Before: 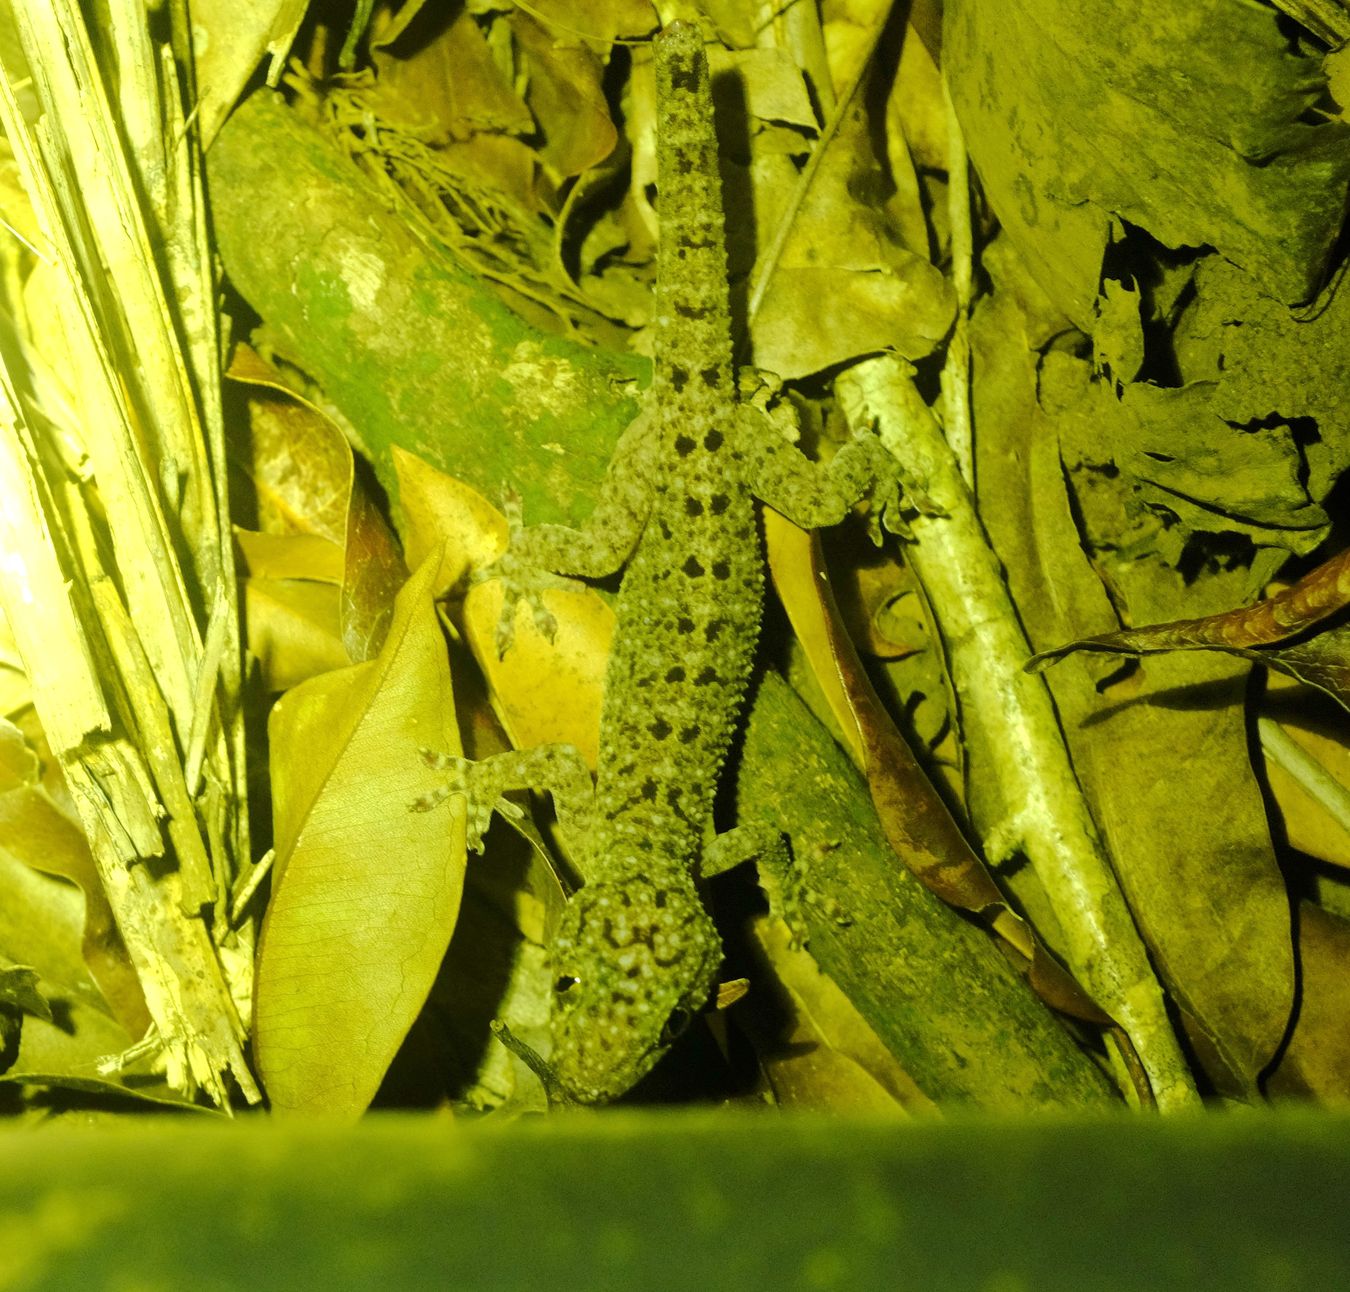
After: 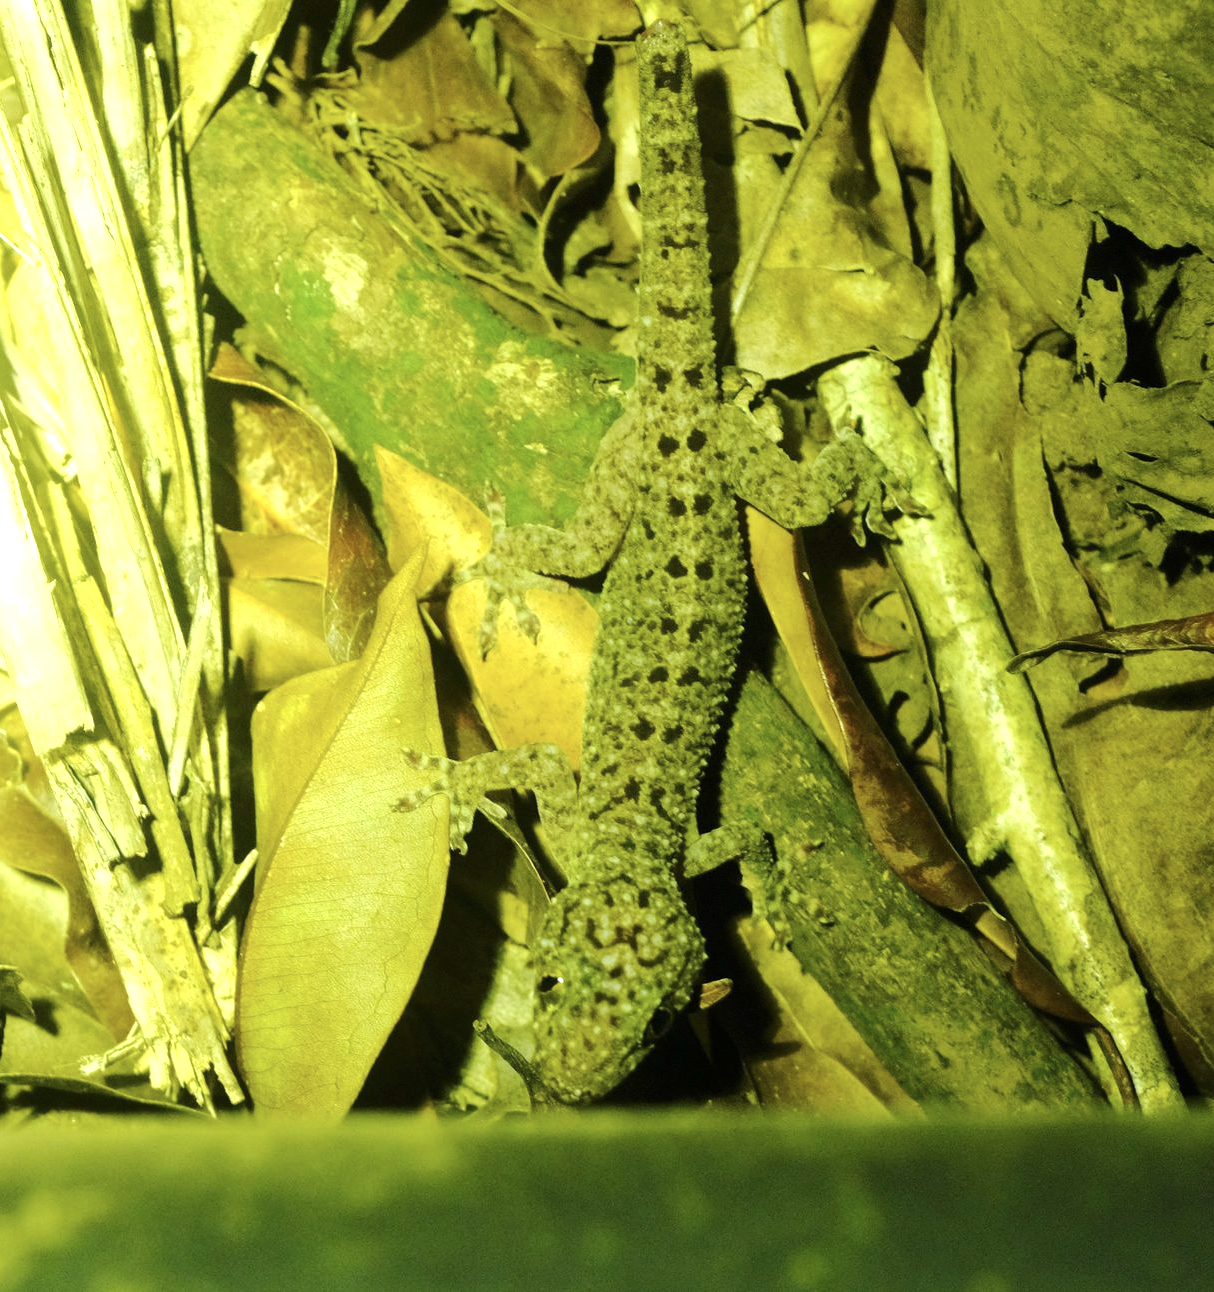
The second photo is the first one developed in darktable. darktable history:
tone equalizer: -8 EV -0.416 EV, -7 EV -0.408 EV, -6 EV -0.352 EV, -5 EV -0.232 EV, -3 EV 0.222 EV, -2 EV 0.305 EV, -1 EV 0.369 EV, +0 EV 0.422 EV, edges refinement/feathering 500, mask exposure compensation -1.57 EV, preserve details no
crop and rotate: left 1.327%, right 8.734%
color calibration: illuminant custom, x 0.367, y 0.392, temperature 4436.89 K
